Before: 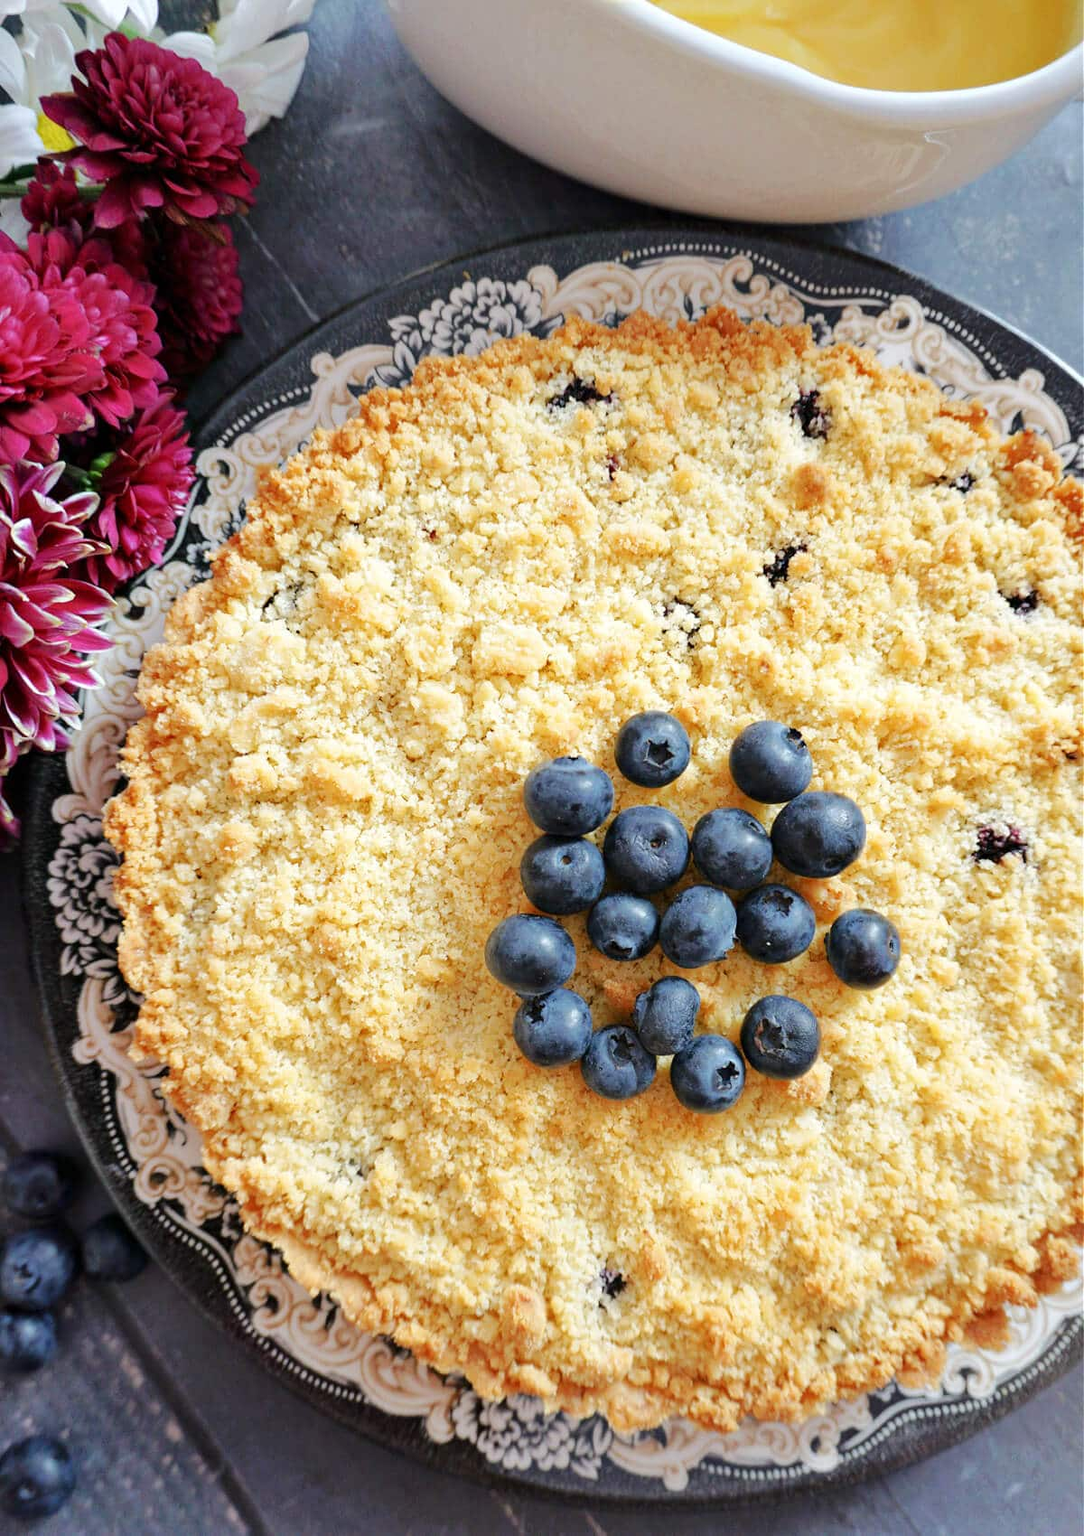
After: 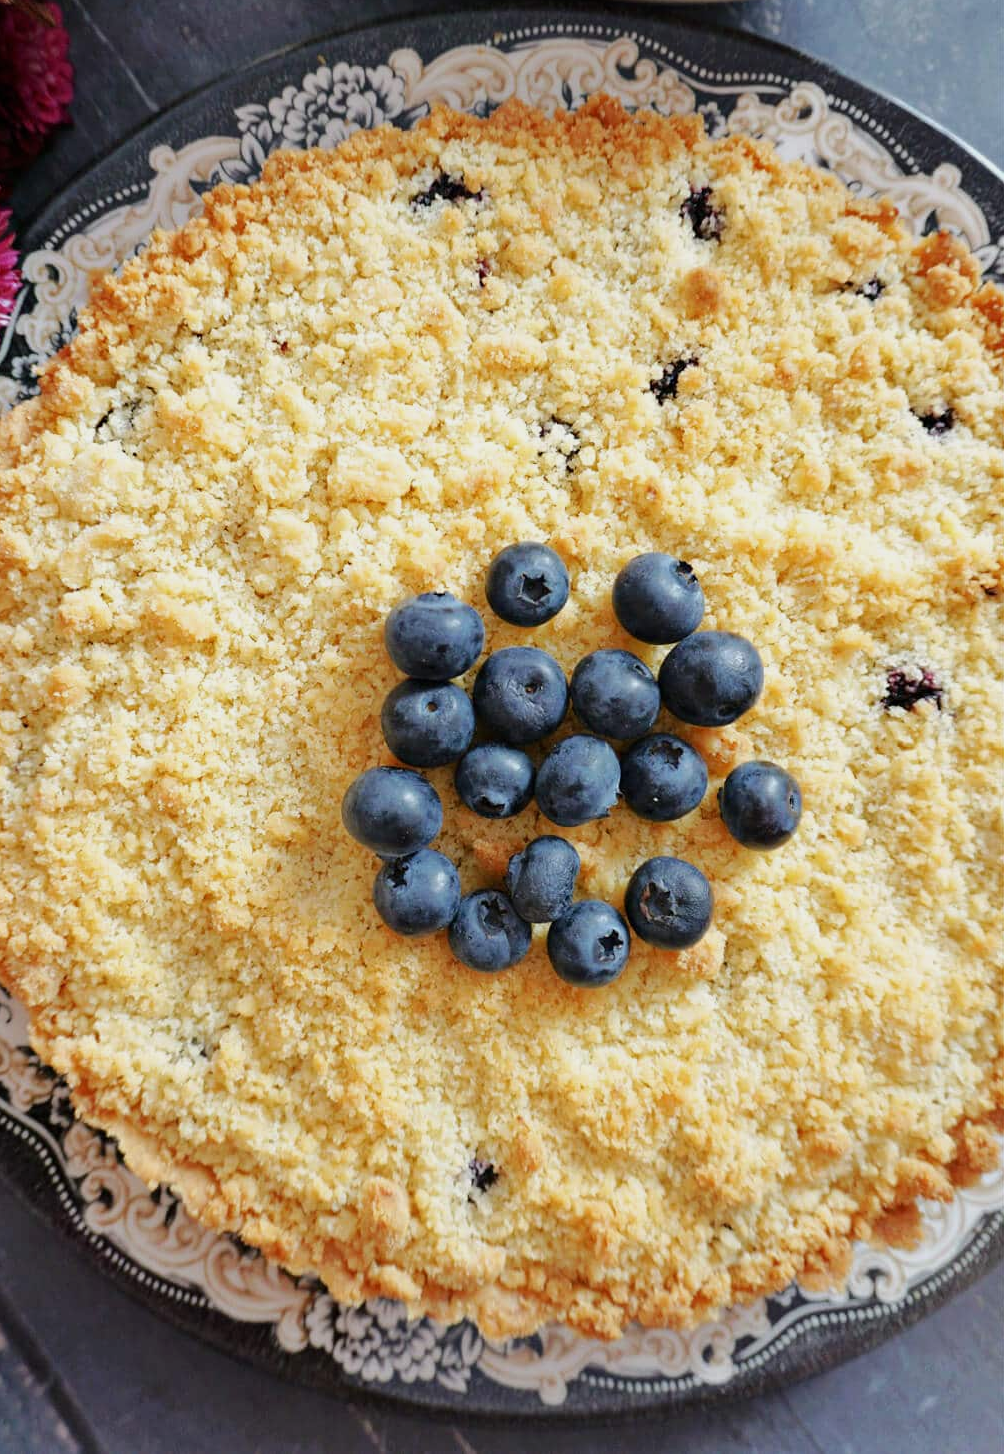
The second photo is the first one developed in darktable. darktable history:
exposure: exposure -0.24 EV, compensate highlight preservation false
crop: left 16.281%, top 14.419%
